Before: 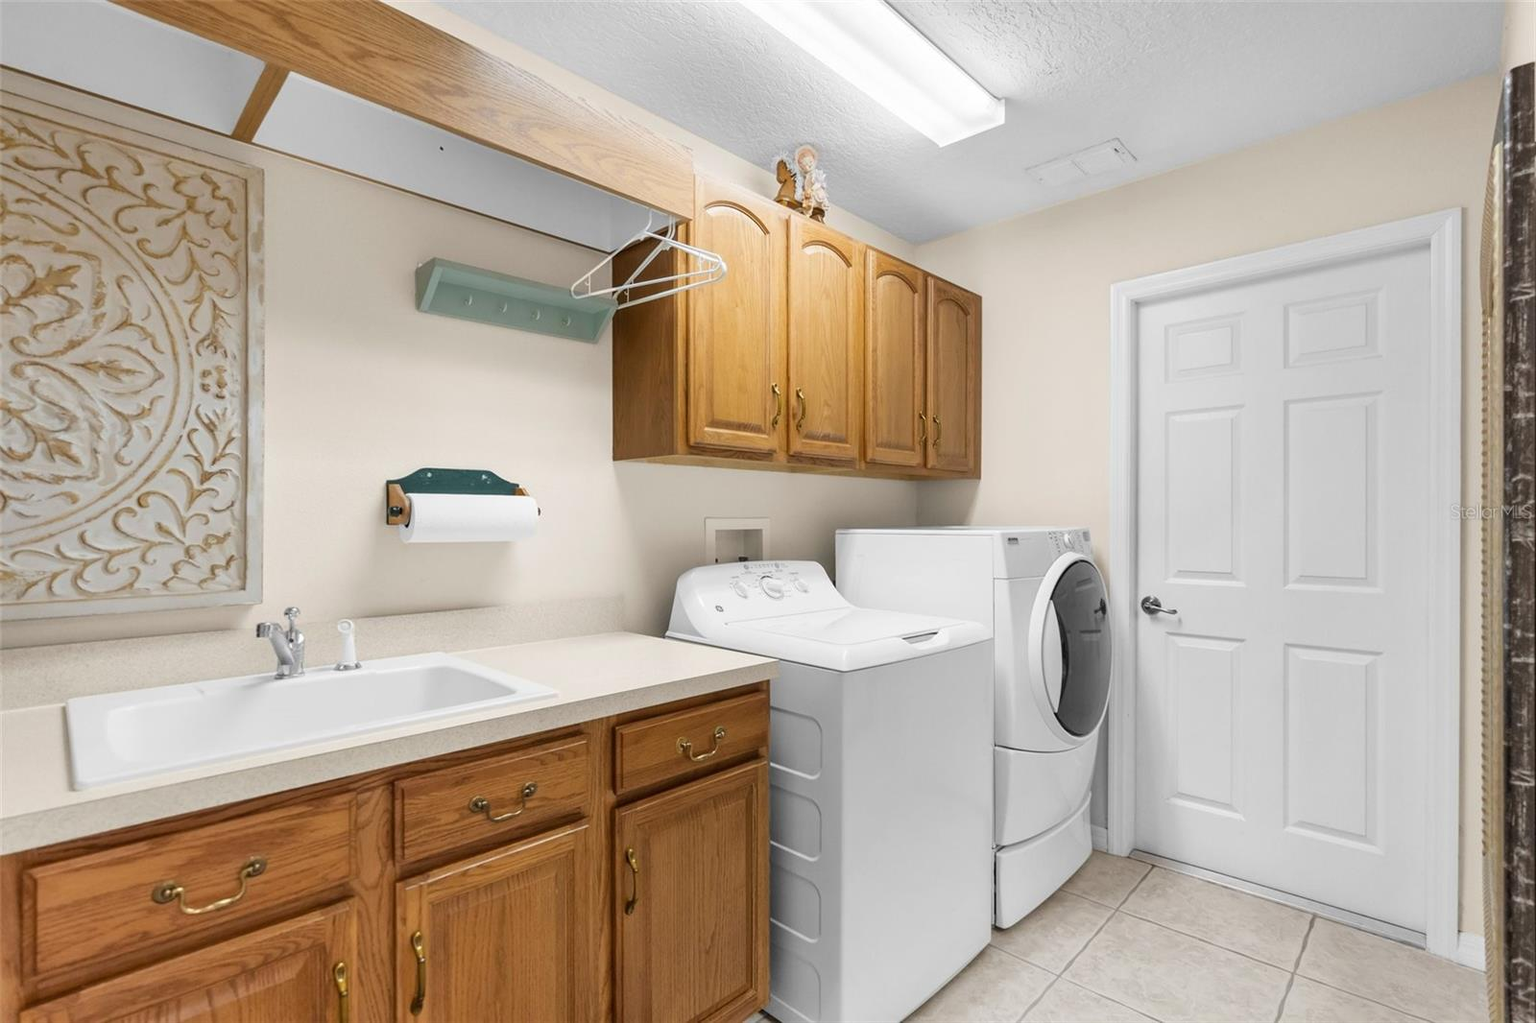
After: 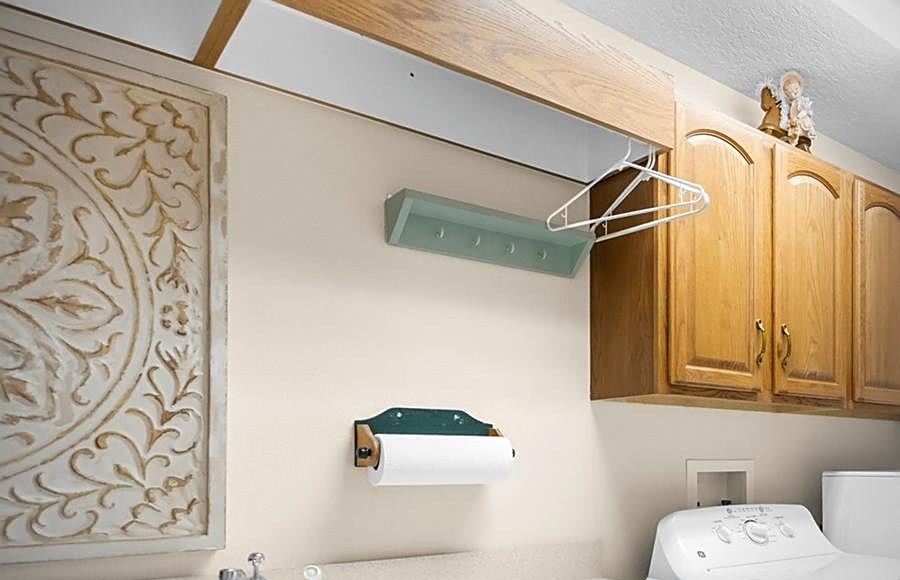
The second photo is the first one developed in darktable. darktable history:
vignetting: unbound false
sharpen: on, module defaults
crop and rotate: left 3.064%, top 7.566%, right 40.674%, bottom 37.991%
color balance rgb: shadows lift › chroma 1.042%, shadows lift › hue 240.88°, linear chroma grading › global chroma -14.857%, perceptual saturation grading › global saturation 25.244%, contrast 5.241%
